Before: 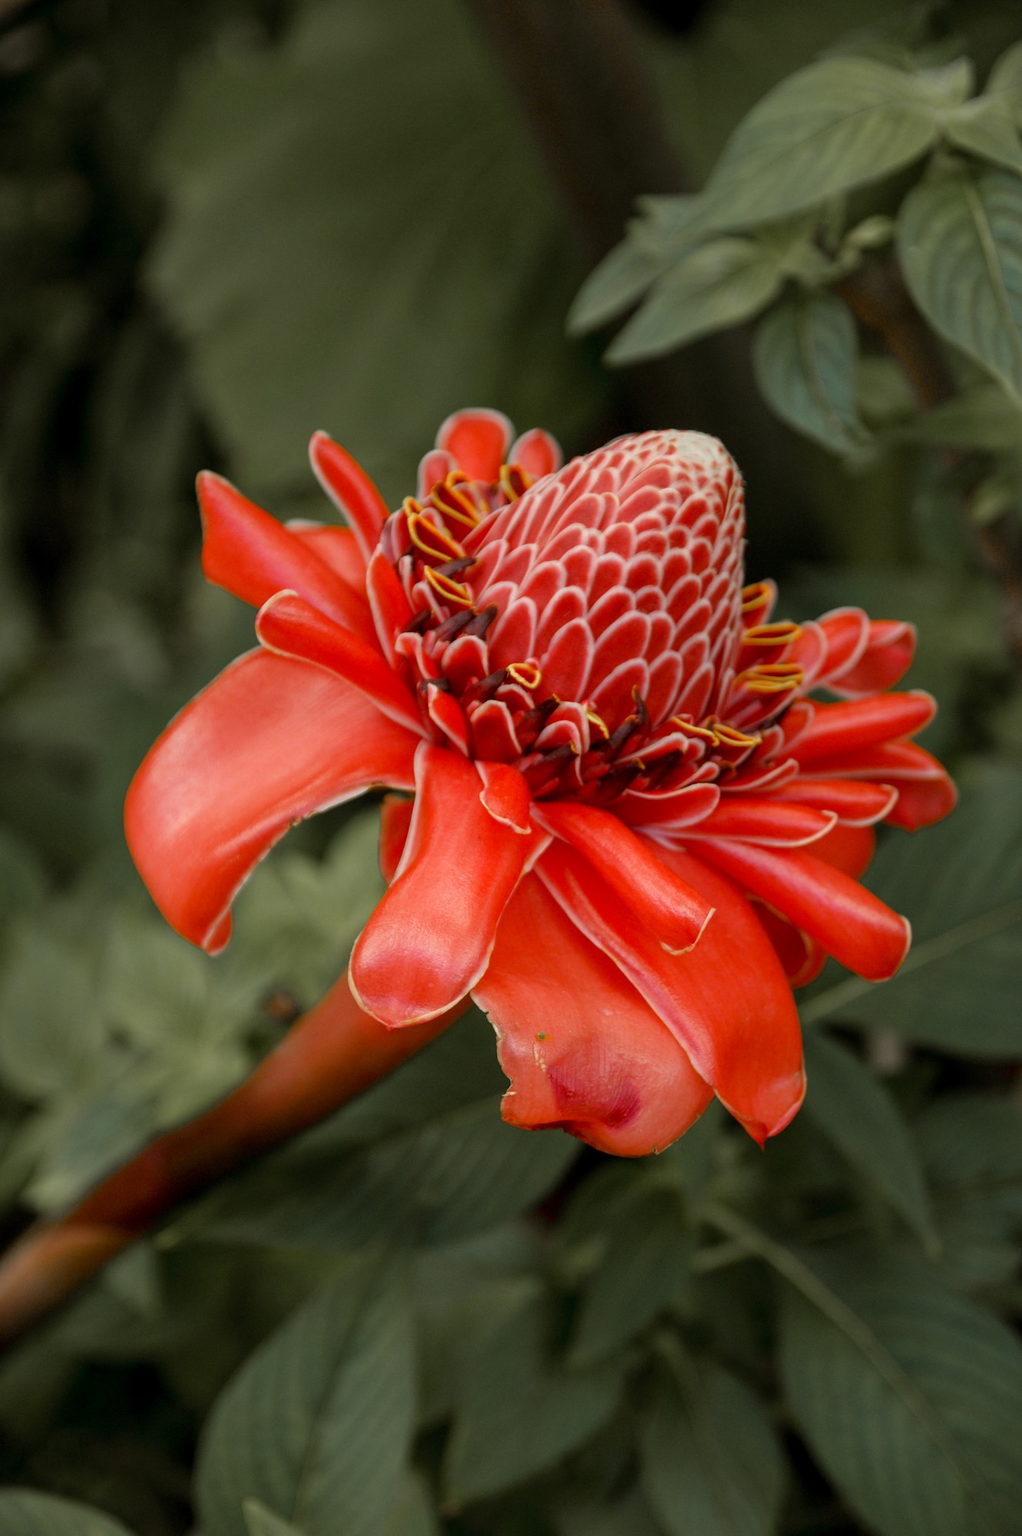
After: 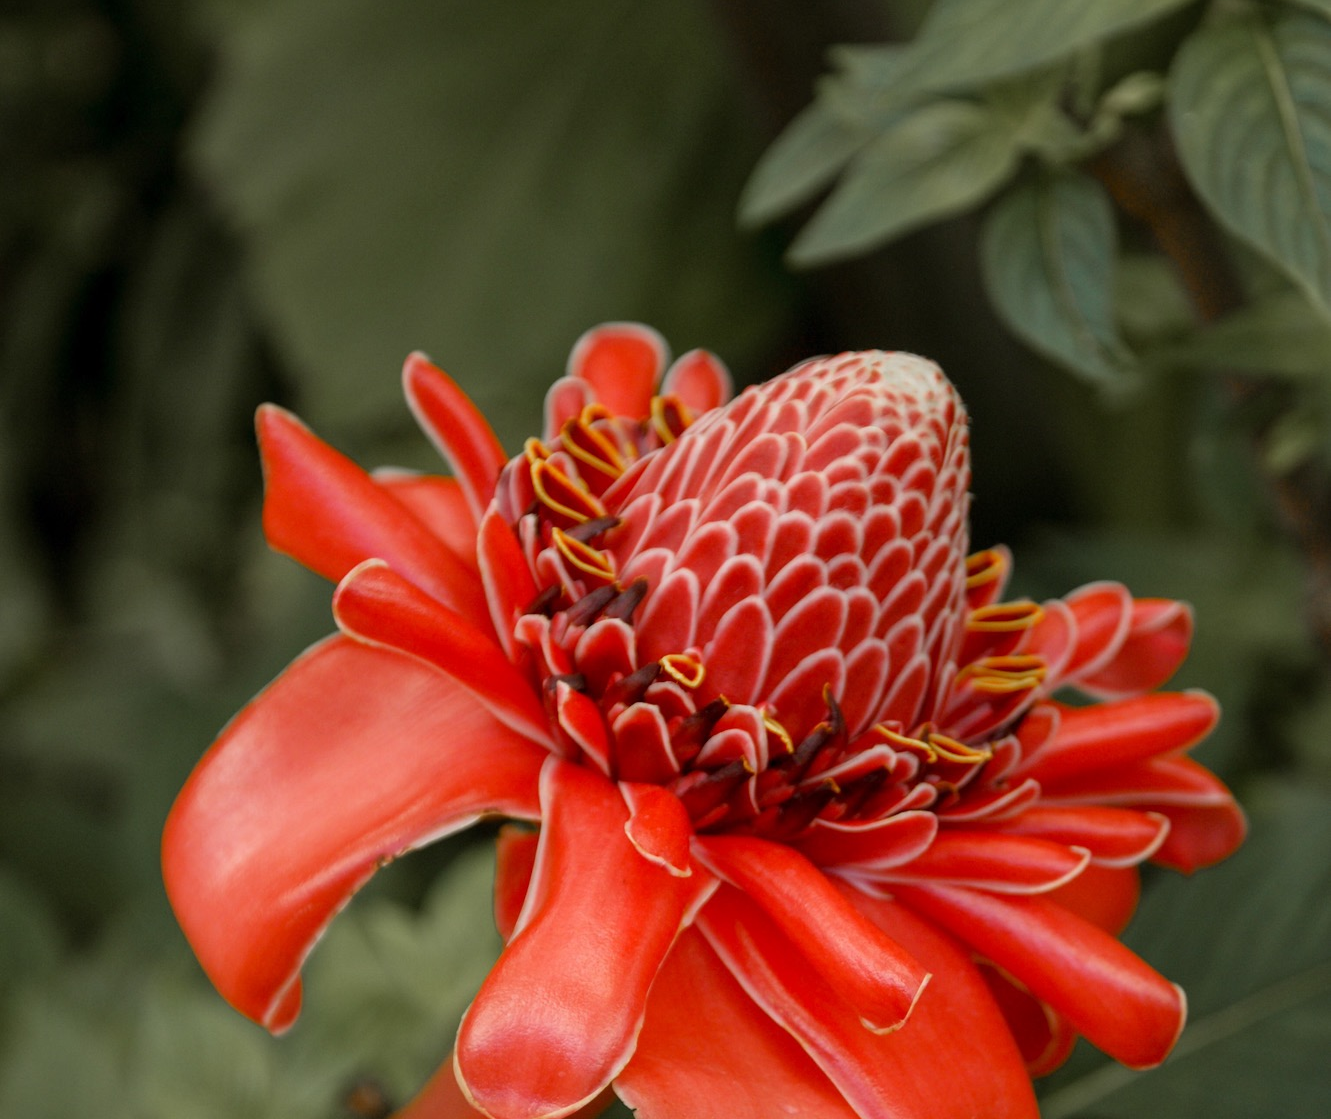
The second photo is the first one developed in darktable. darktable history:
crop and rotate: top 10.452%, bottom 33.56%
